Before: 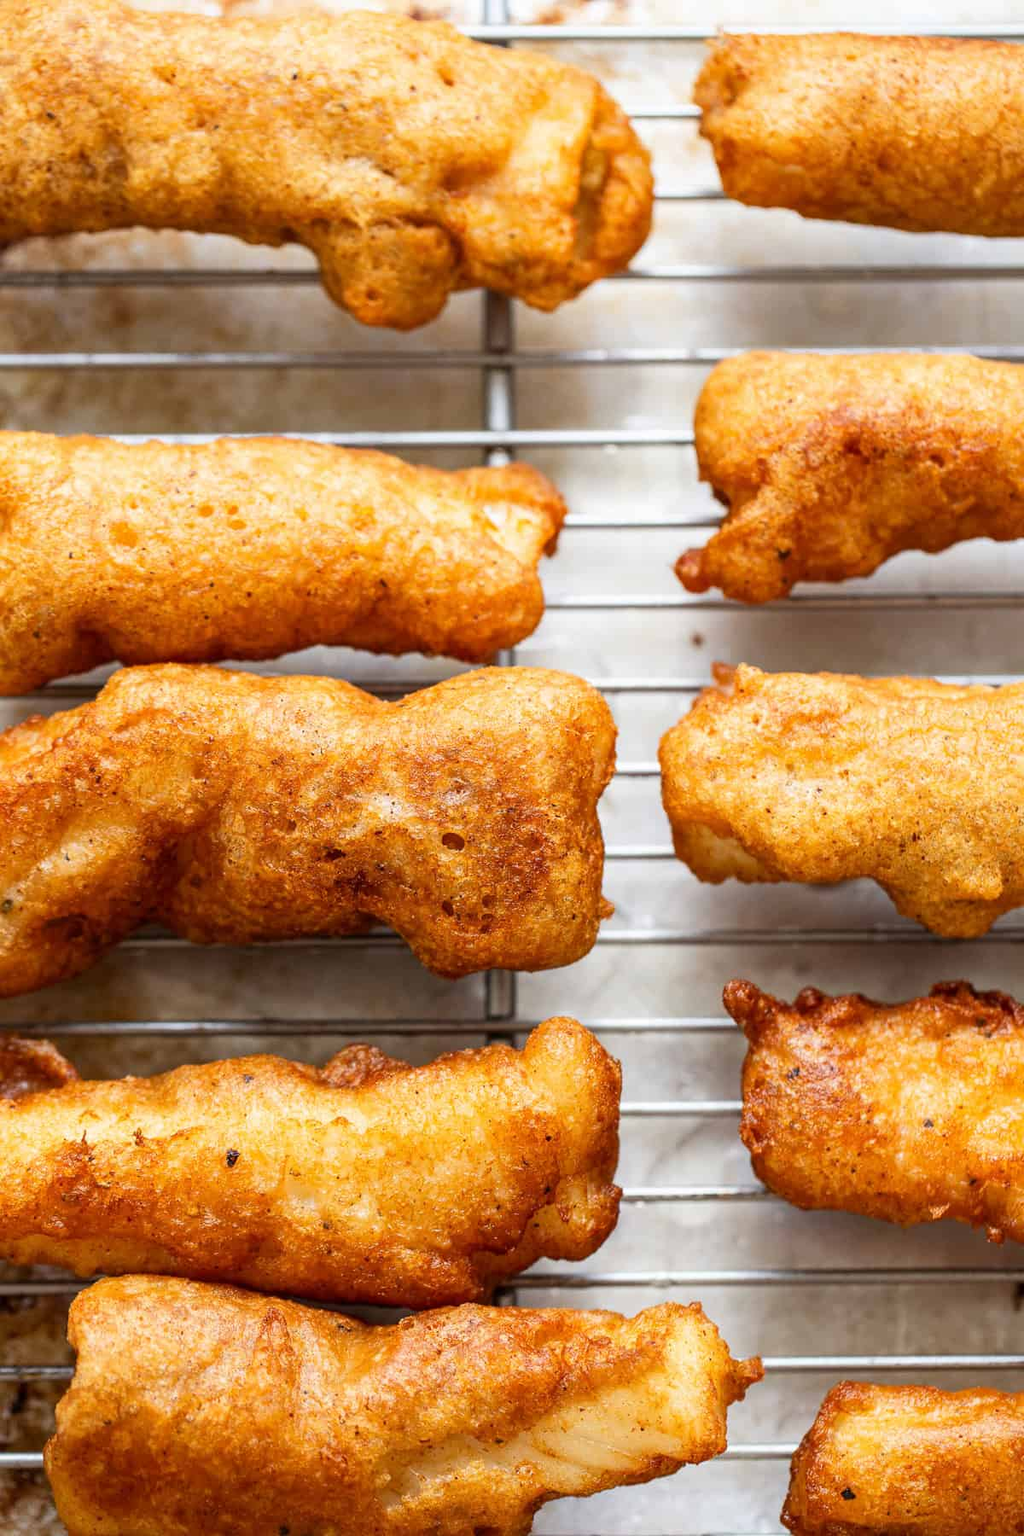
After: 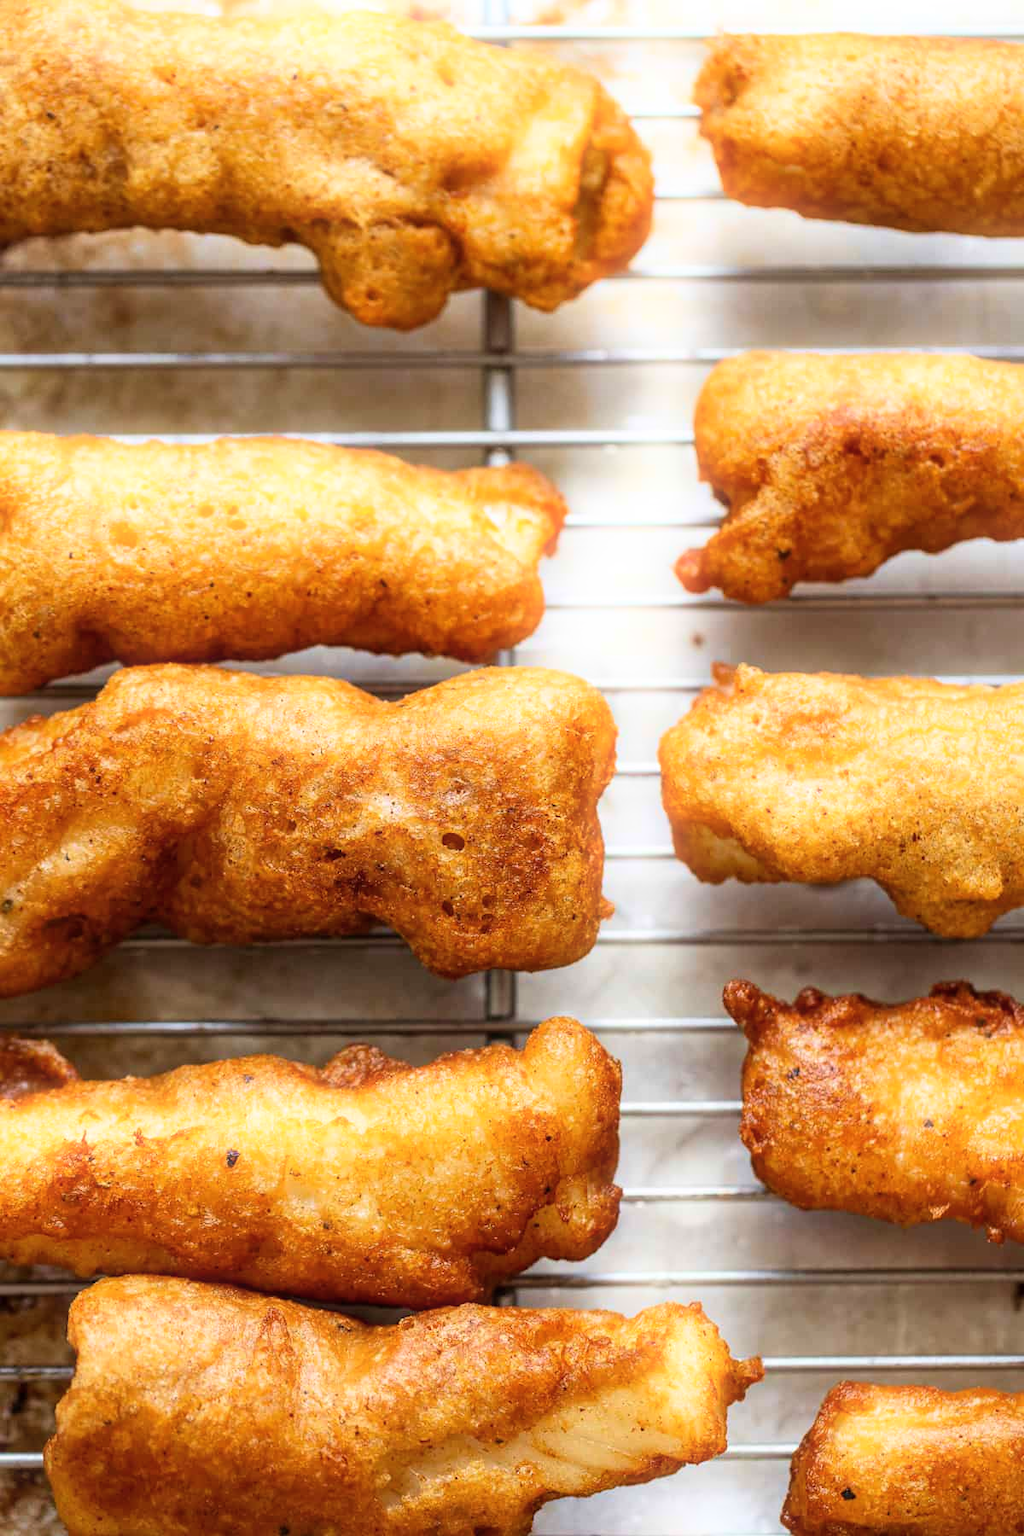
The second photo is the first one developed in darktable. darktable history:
velvia: on, module defaults
bloom: size 5%, threshold 95%, strength 15%
color balance rgb: linear chroma grading › global chroma -0.67%, saturation formula JzAzBz (2021)
